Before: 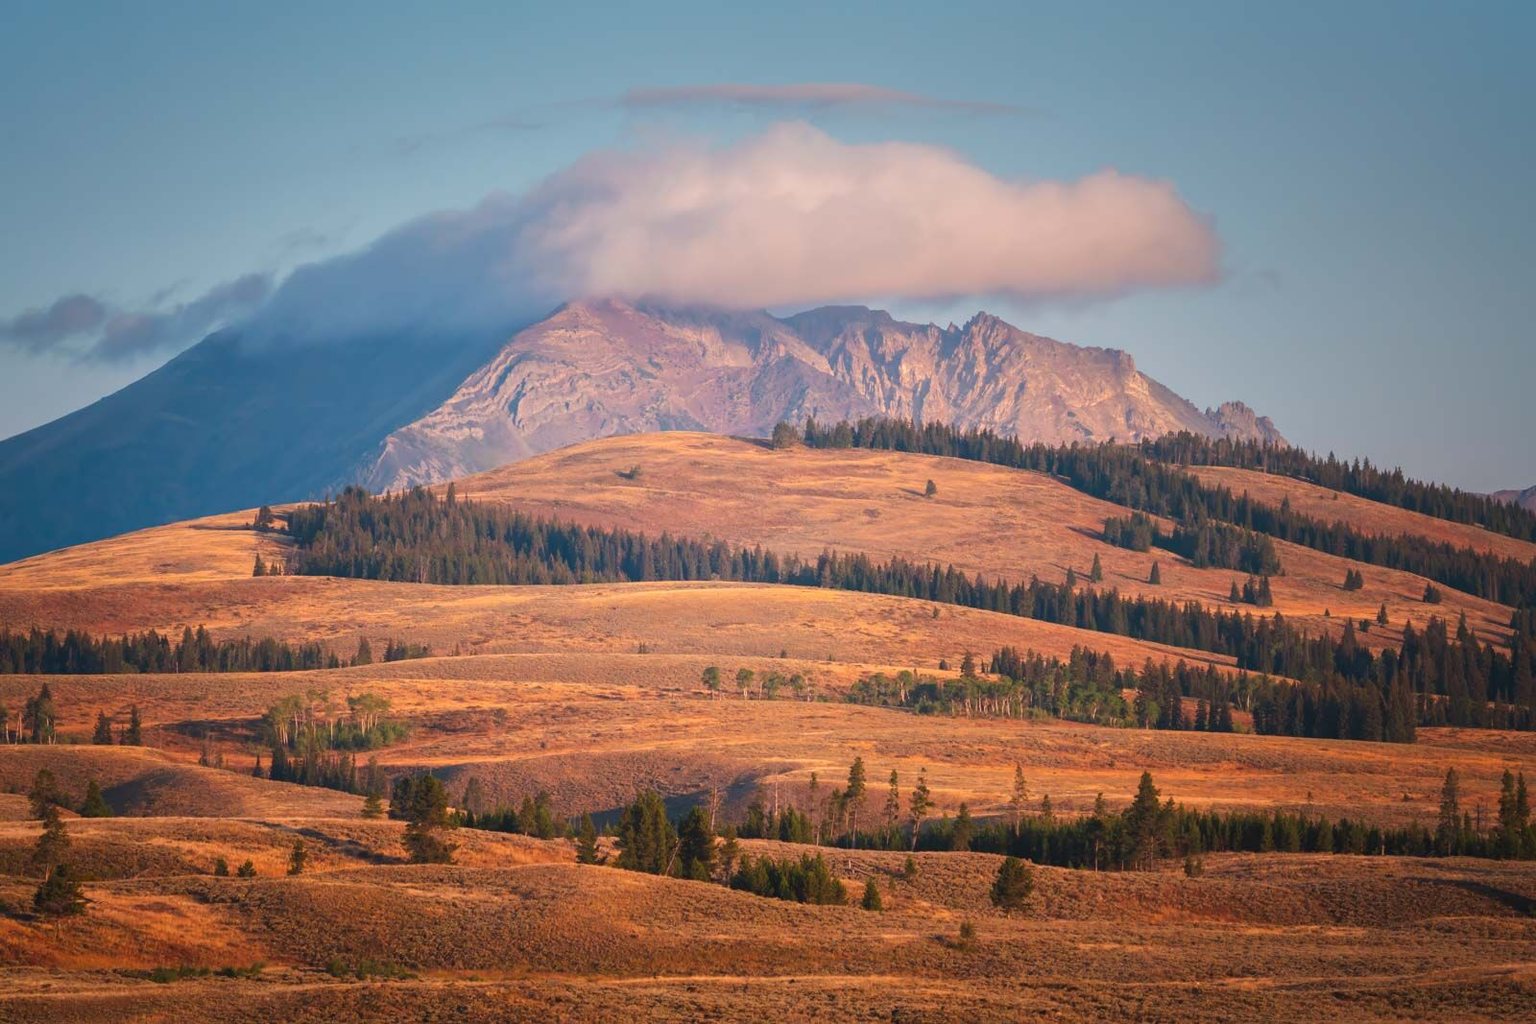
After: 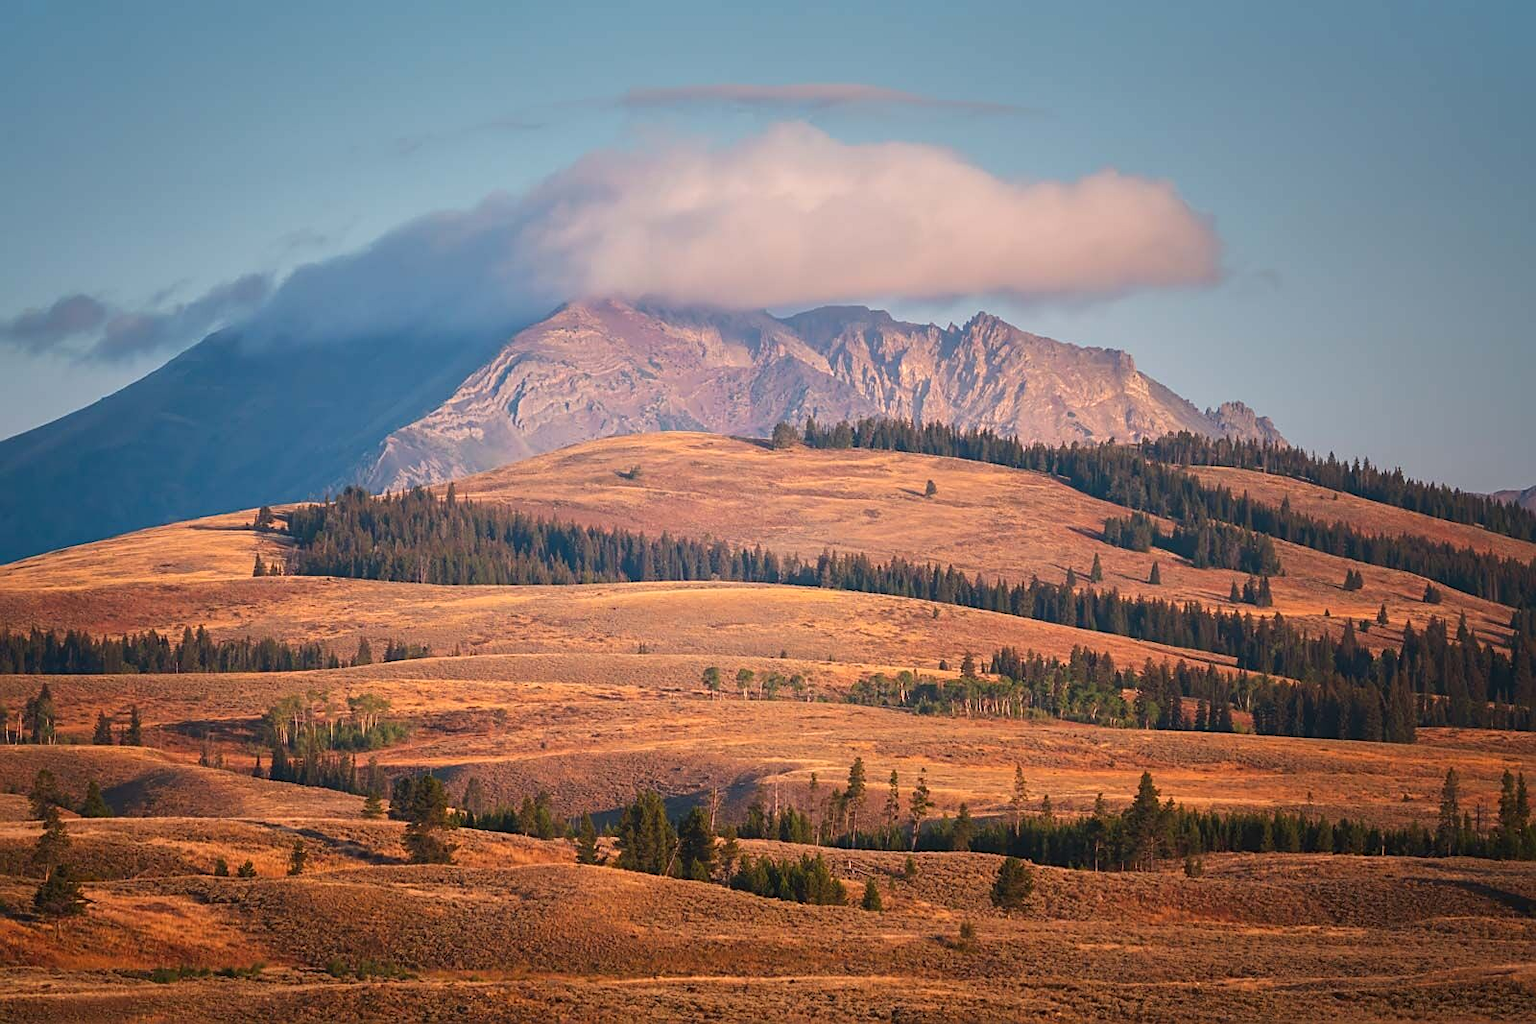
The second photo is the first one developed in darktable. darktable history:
contrast brightness saturation: contrast 0.072
sharpen: on, module defaults
